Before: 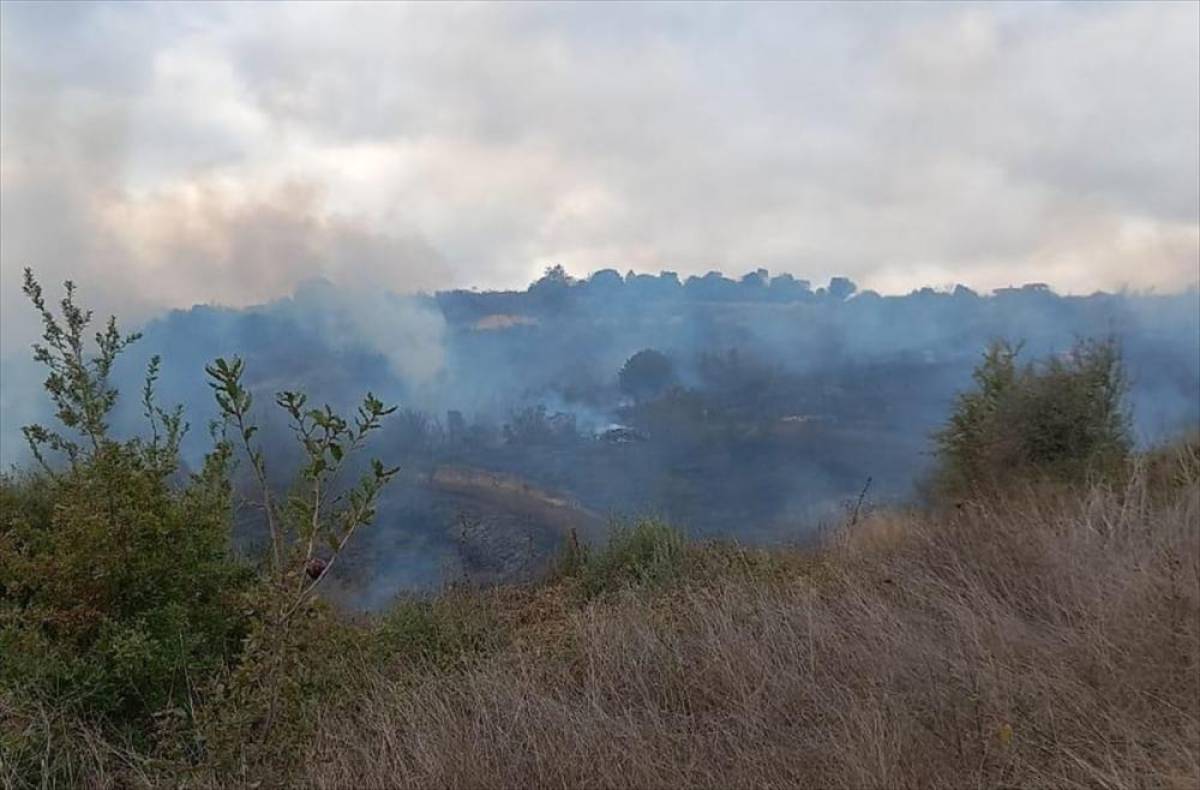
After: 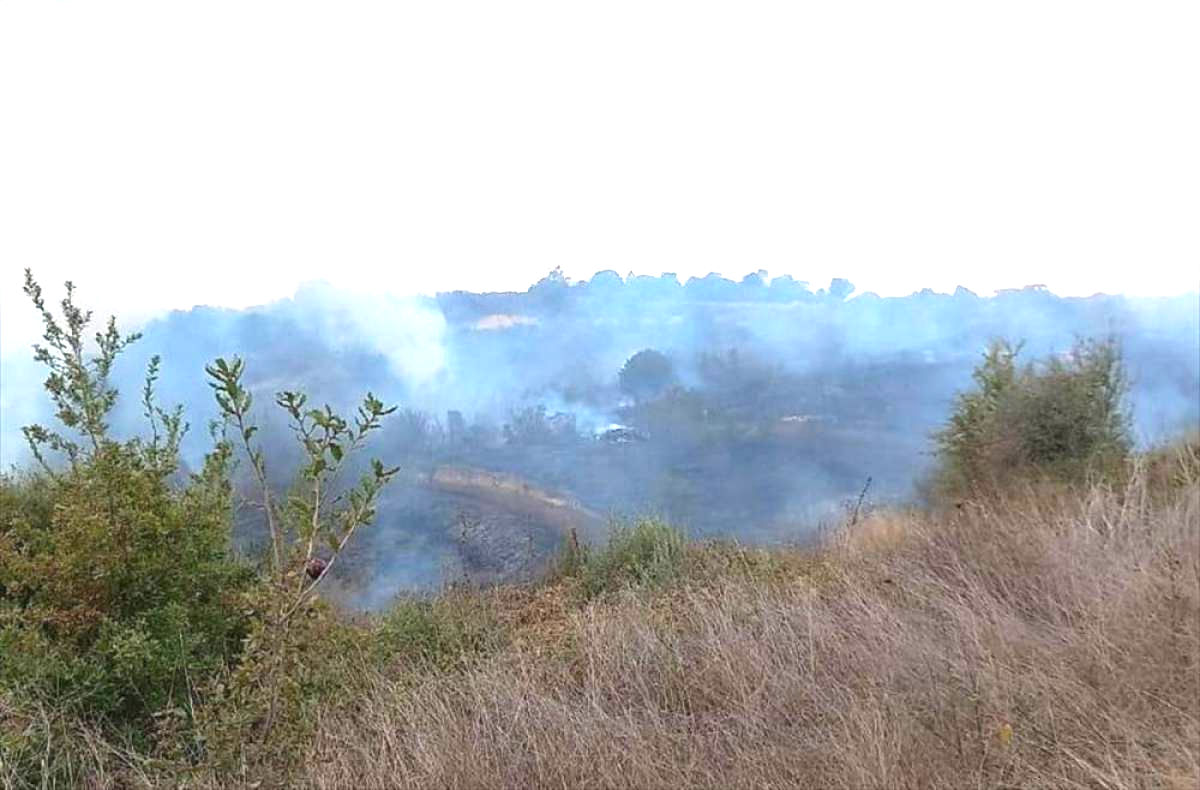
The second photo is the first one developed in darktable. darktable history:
exposure: black level correction 0, exposure 1.558 EV, compensate highlight preservation false
